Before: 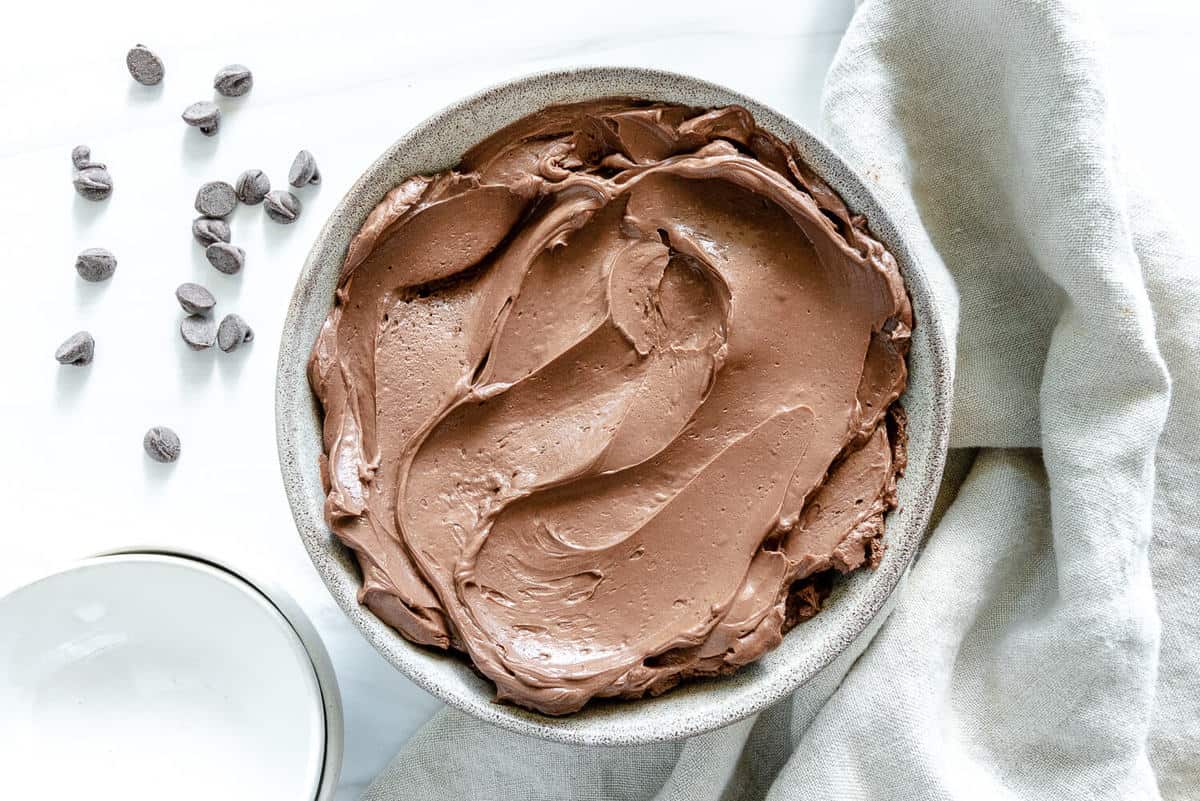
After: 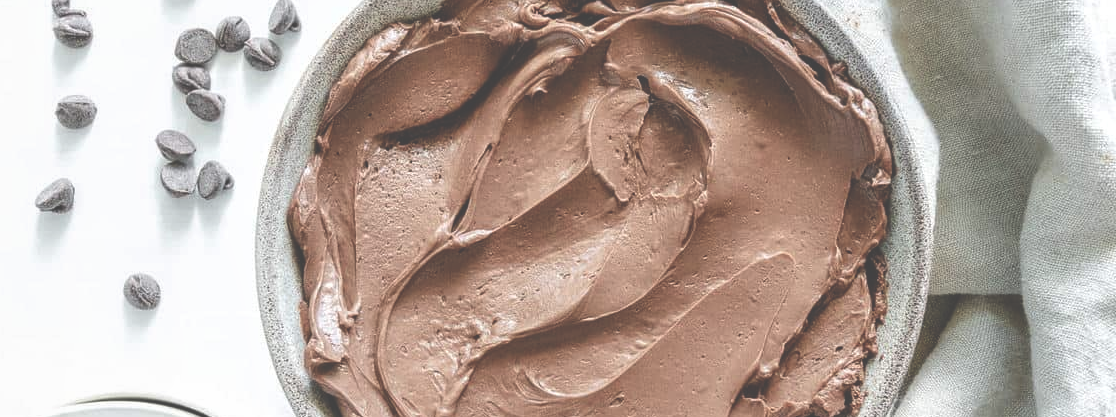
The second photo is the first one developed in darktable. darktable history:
local contrast: highlights 100%, shadows 100%, detail 120%, midtone range 0.2
crop: left 1.744%, top 19.225%, right 5.069%, bottom 28.357%
contrast brightness saturation: saturation -0.05
exposure: black level correction -0.062, exposure -0.05 EV, compensate highlight preservation false
